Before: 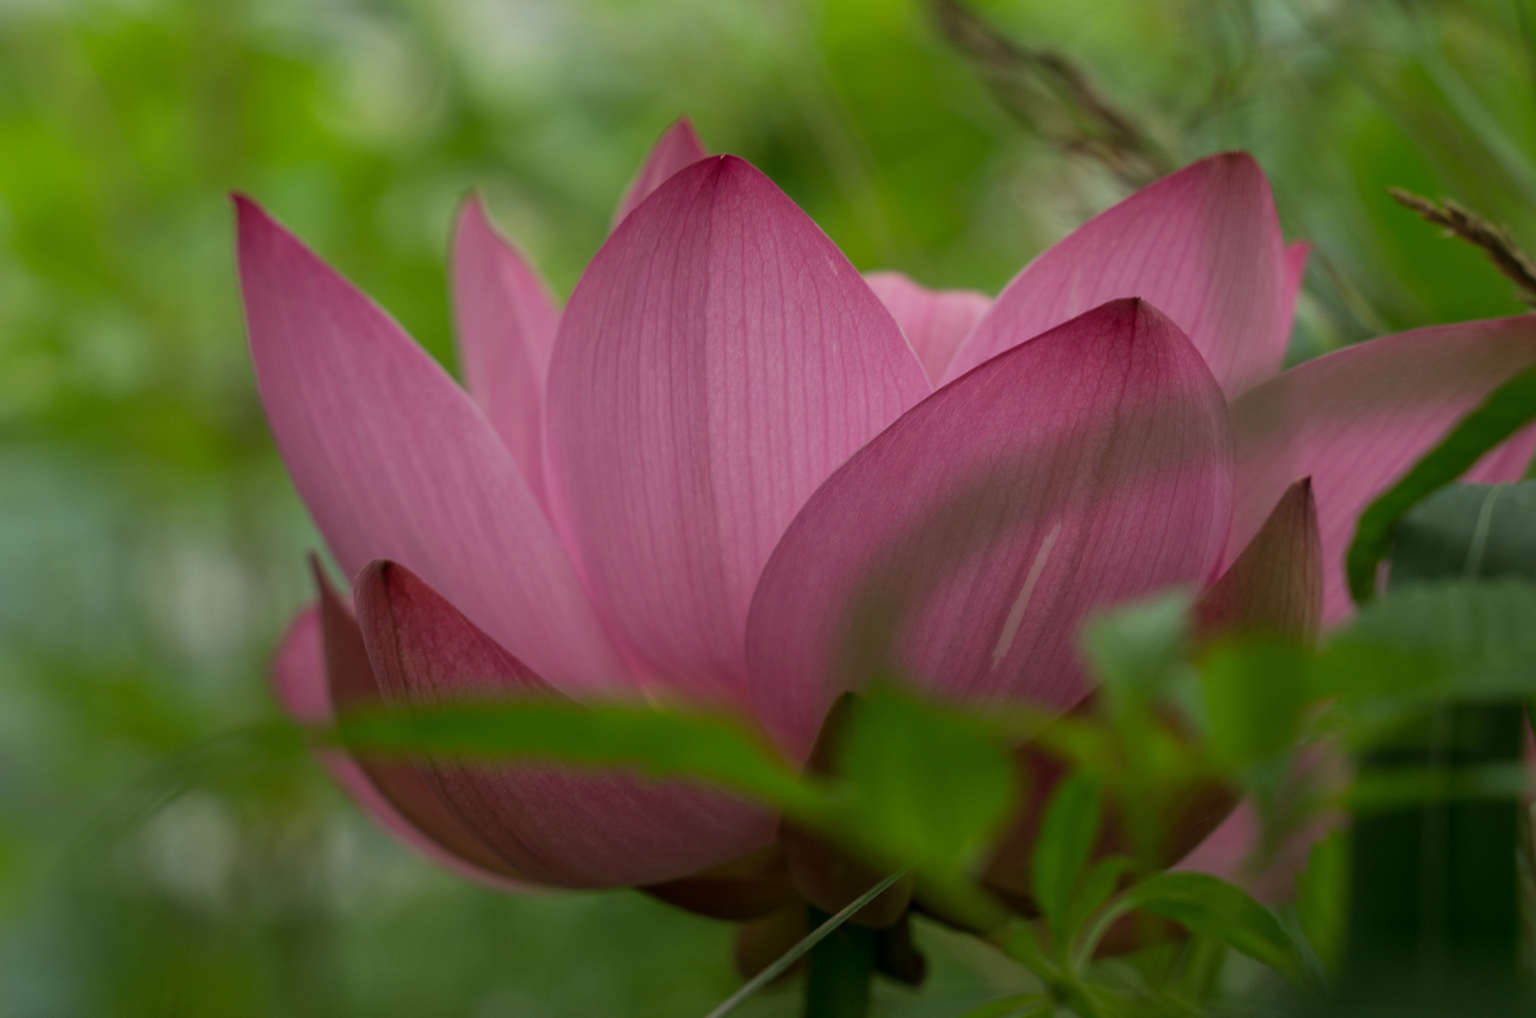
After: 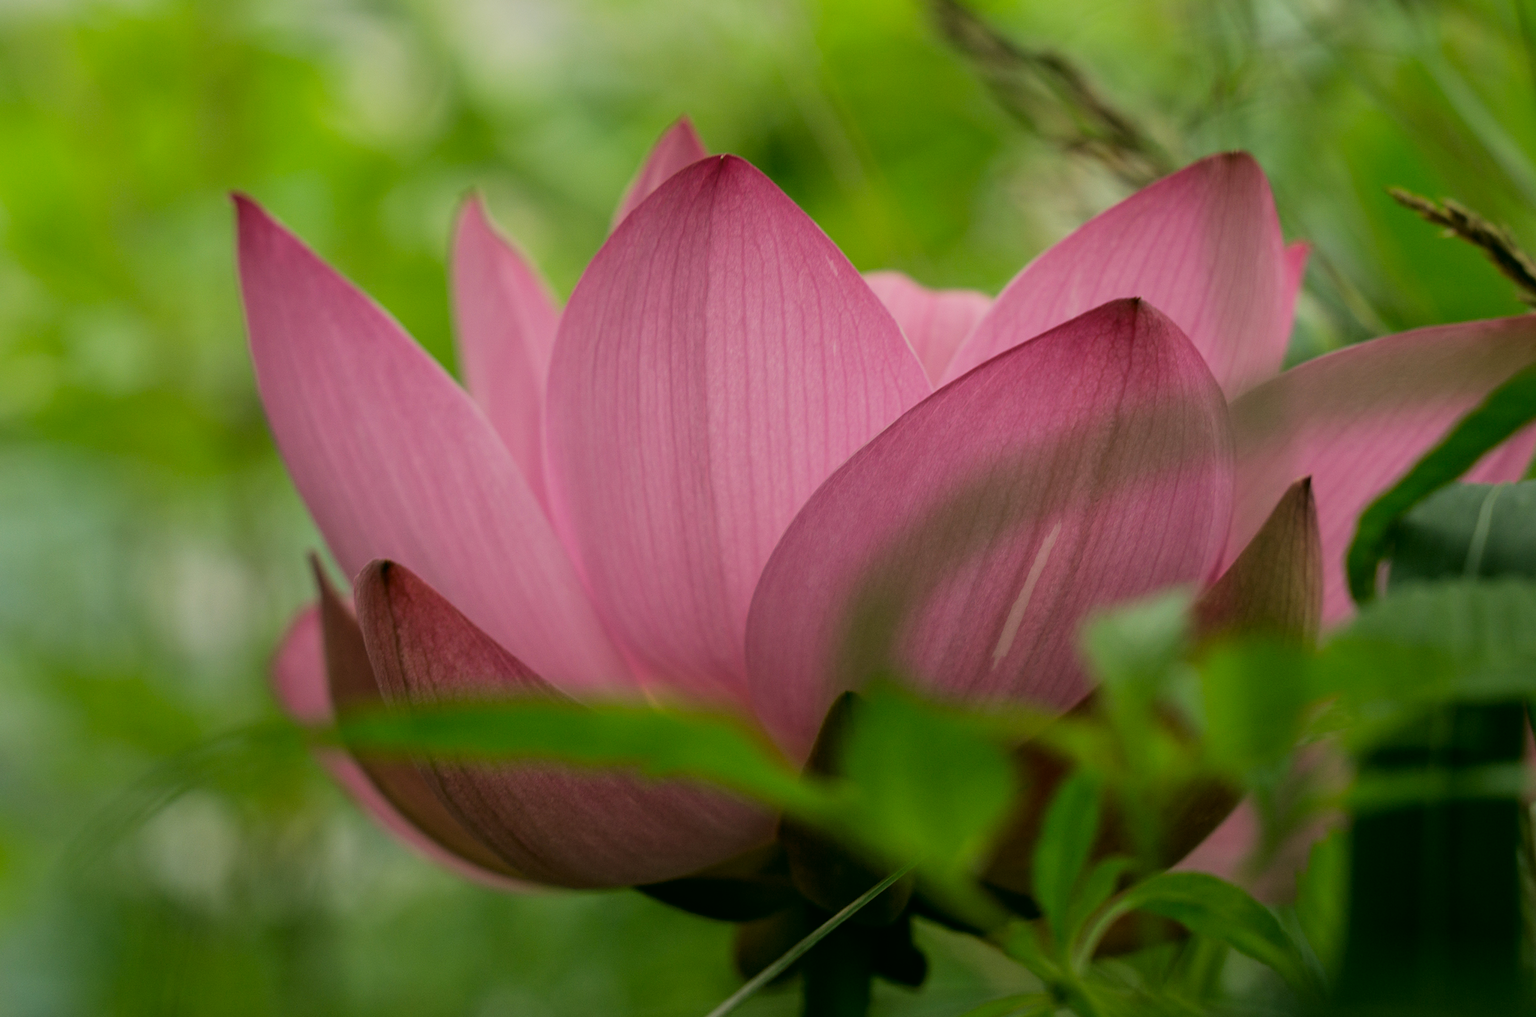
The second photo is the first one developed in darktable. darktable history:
exposure: black level correction 0.001, exposure 0.498 EV, compensate exposure bias true, compensate highlight preservation false
color correction: highlights a* 4.51, highlights b* 4.92, shadows a* -7.83, shadows b* 5.03
filmic rgb: black relative exposure -7.65 EV, white relative exposure 4.56 EV, hardness 3.61, contrast 1.114
